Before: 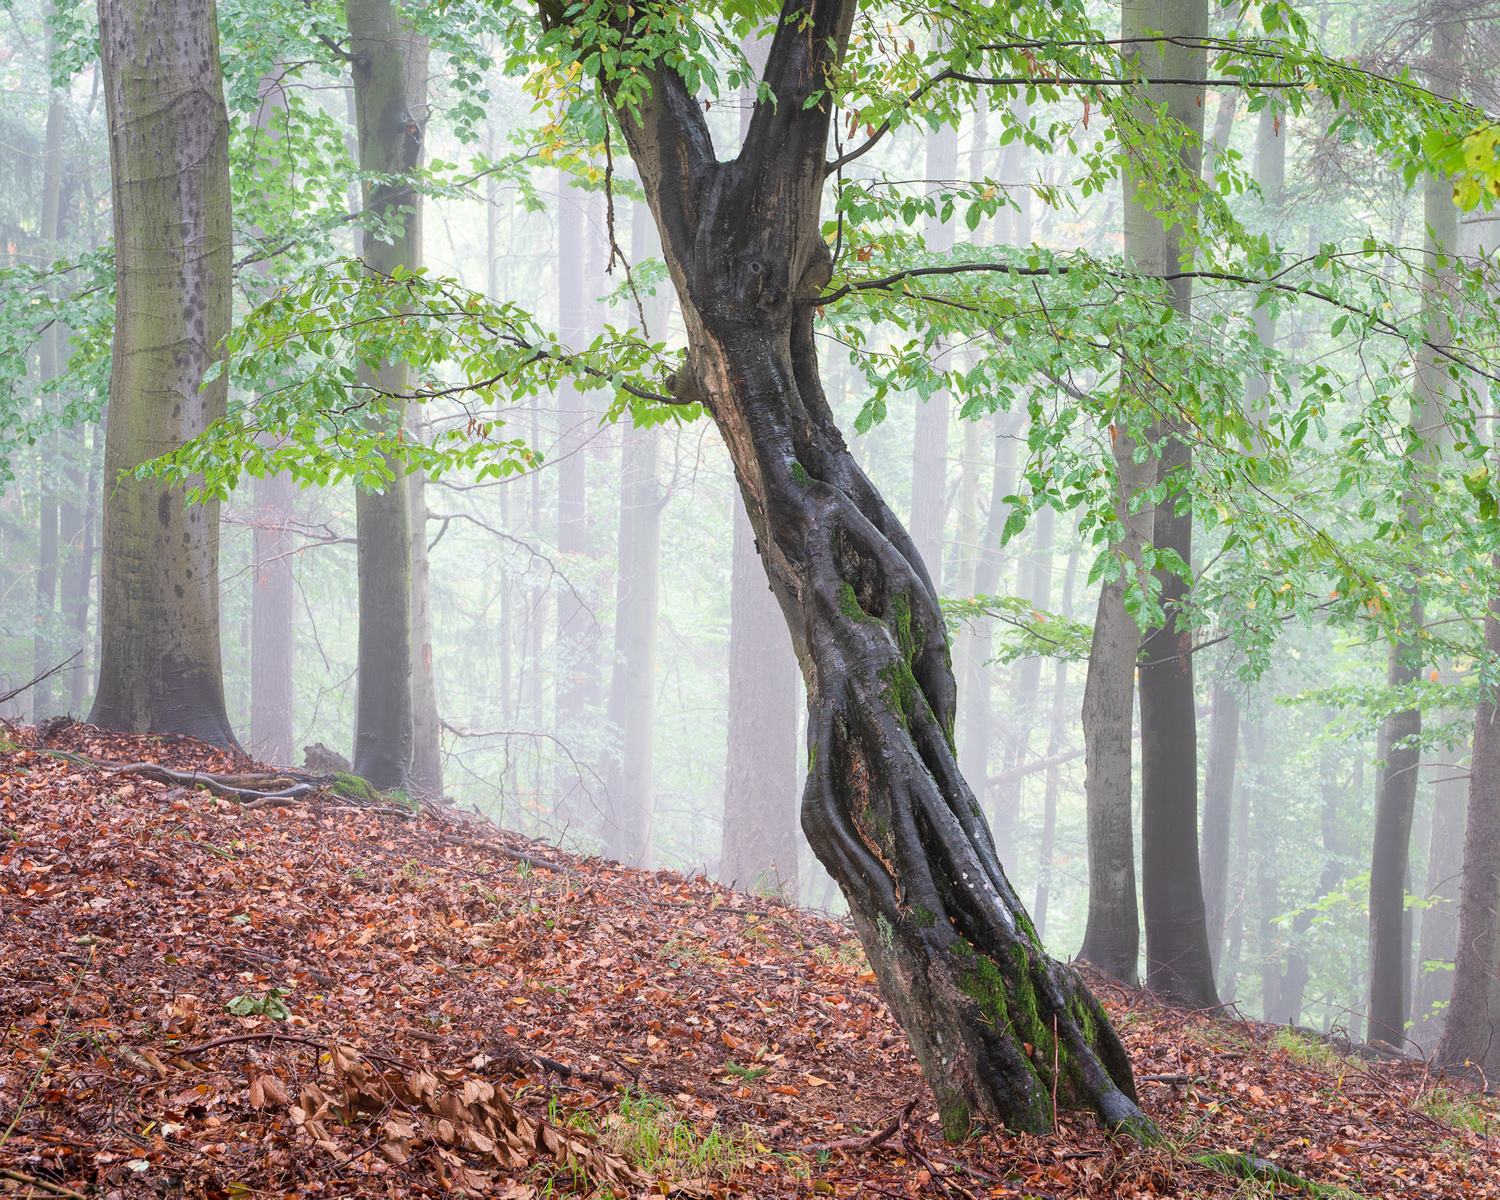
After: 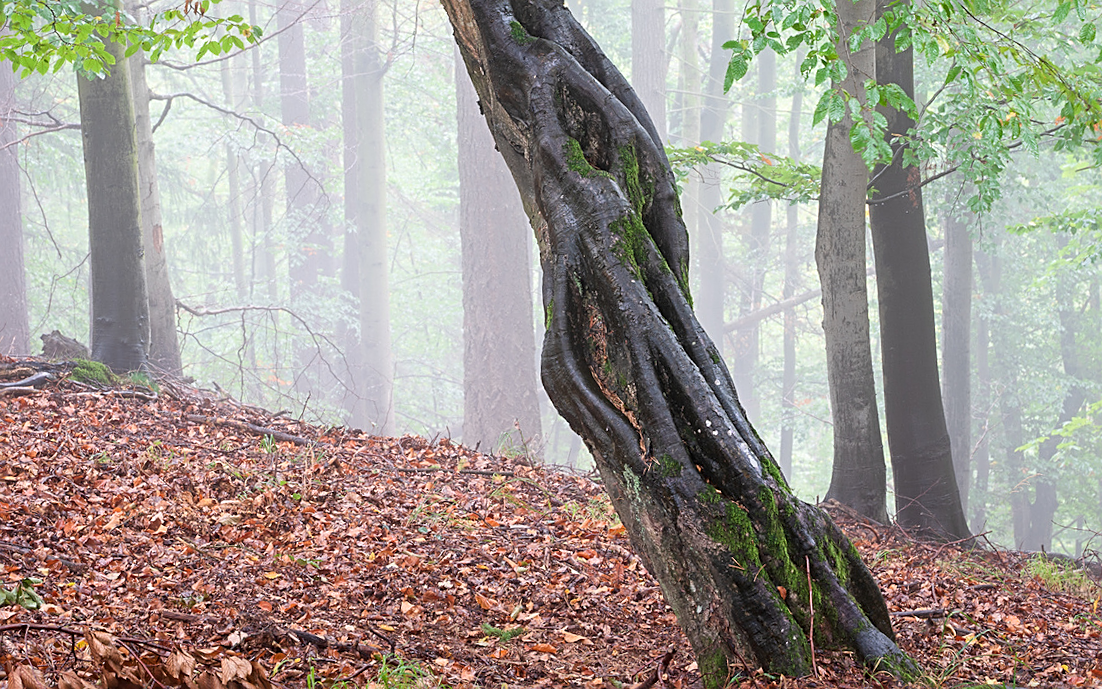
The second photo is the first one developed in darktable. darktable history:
rotate and perspective: rotation -3.52°, crop left 0.036, crop right 0.964, crop top 0.081, crop bottom 0.919
sharpen: amount 0.6
crop and rotate: left 17.299%, top 35.115%, right 7.015%, bottom 1.024%
